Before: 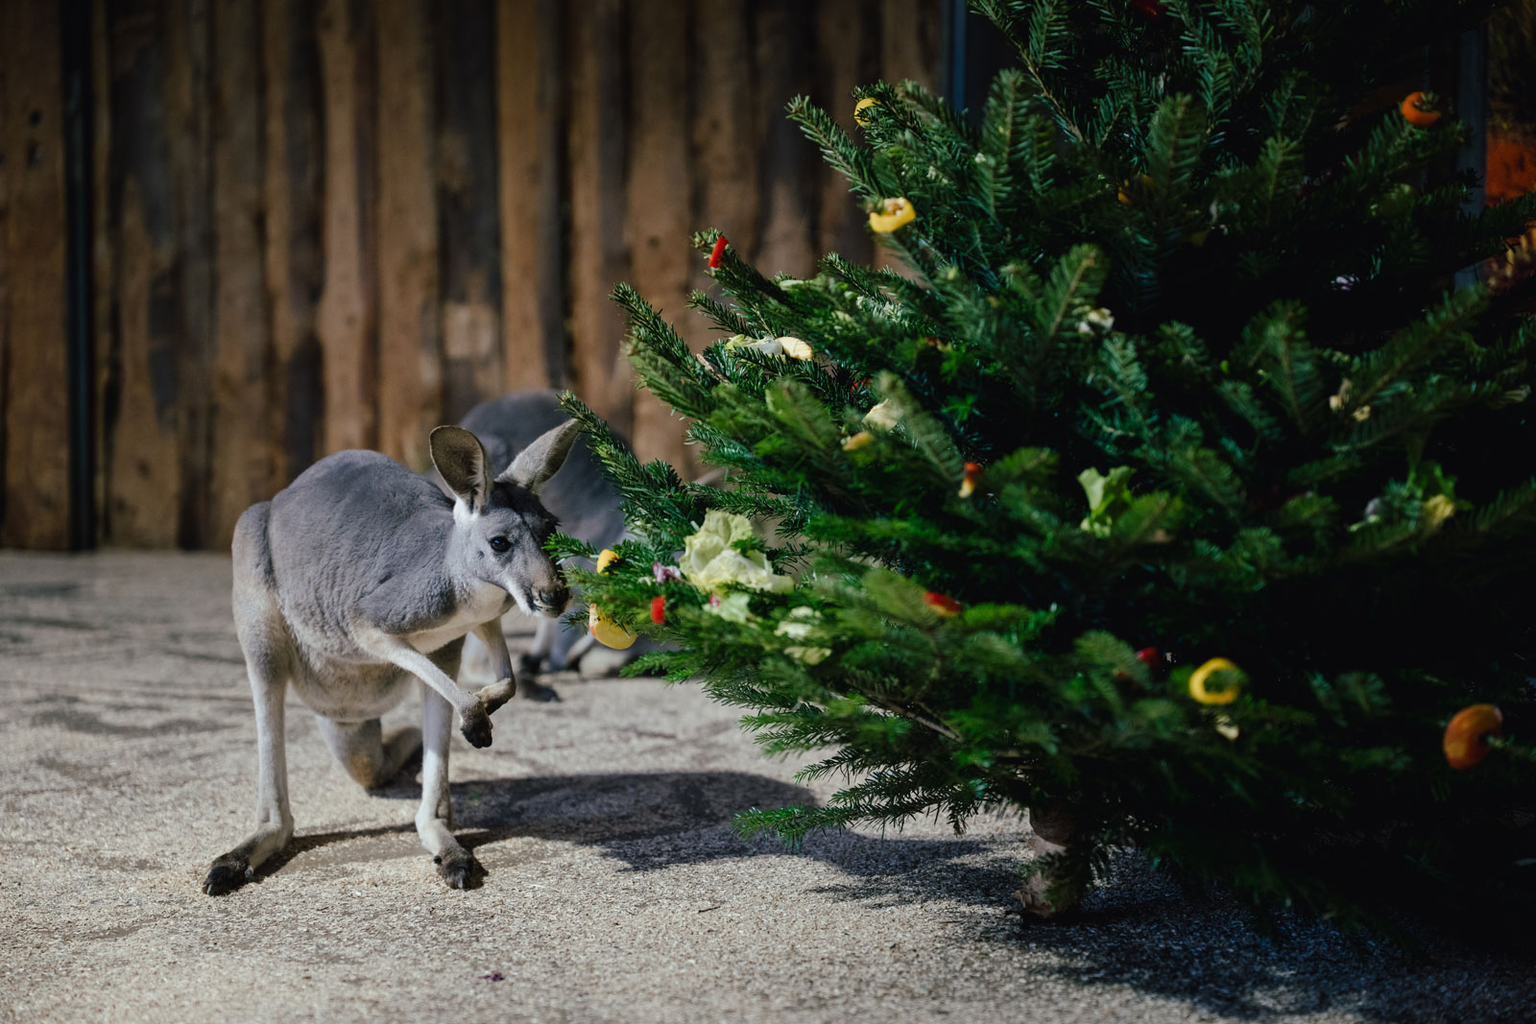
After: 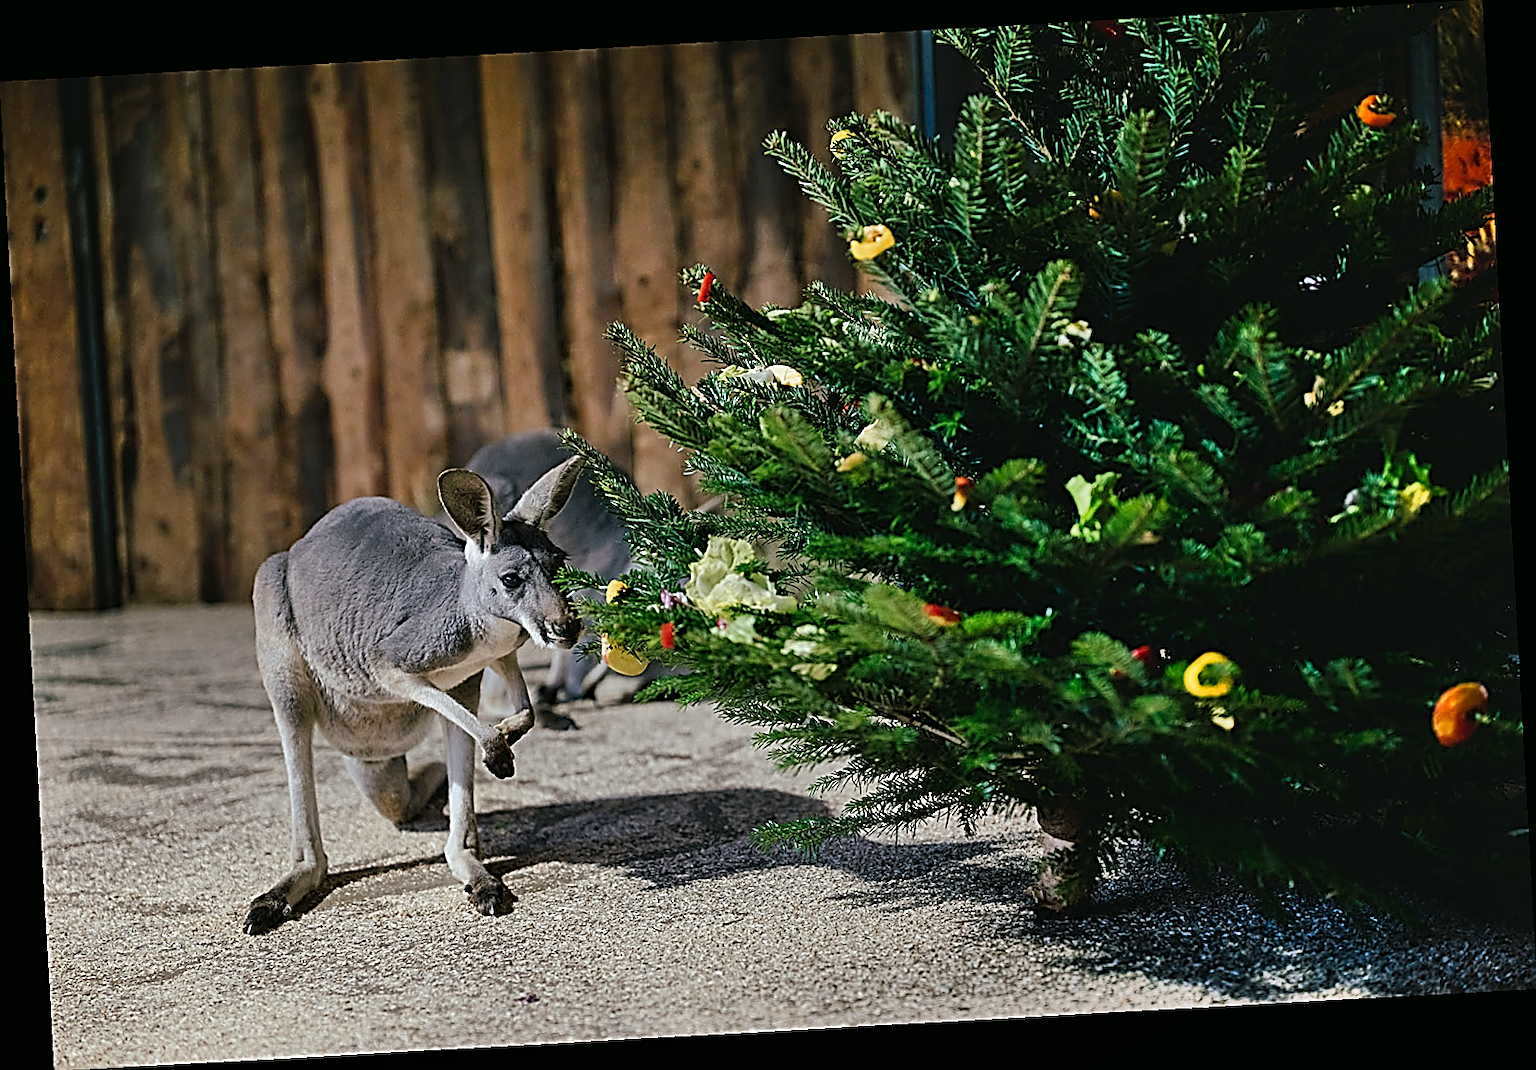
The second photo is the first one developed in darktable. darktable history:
color balance: mode lift, gamma, gain (sRGB), lift [1, 0.99, 1.01, 0.992], gamma [1, 1.037, 0.974, 0.963]
sharpen: amount 2
rotate and perspective: rotation -3.18°, automatic cropping off
shadows and highlights: soften with gaussian
